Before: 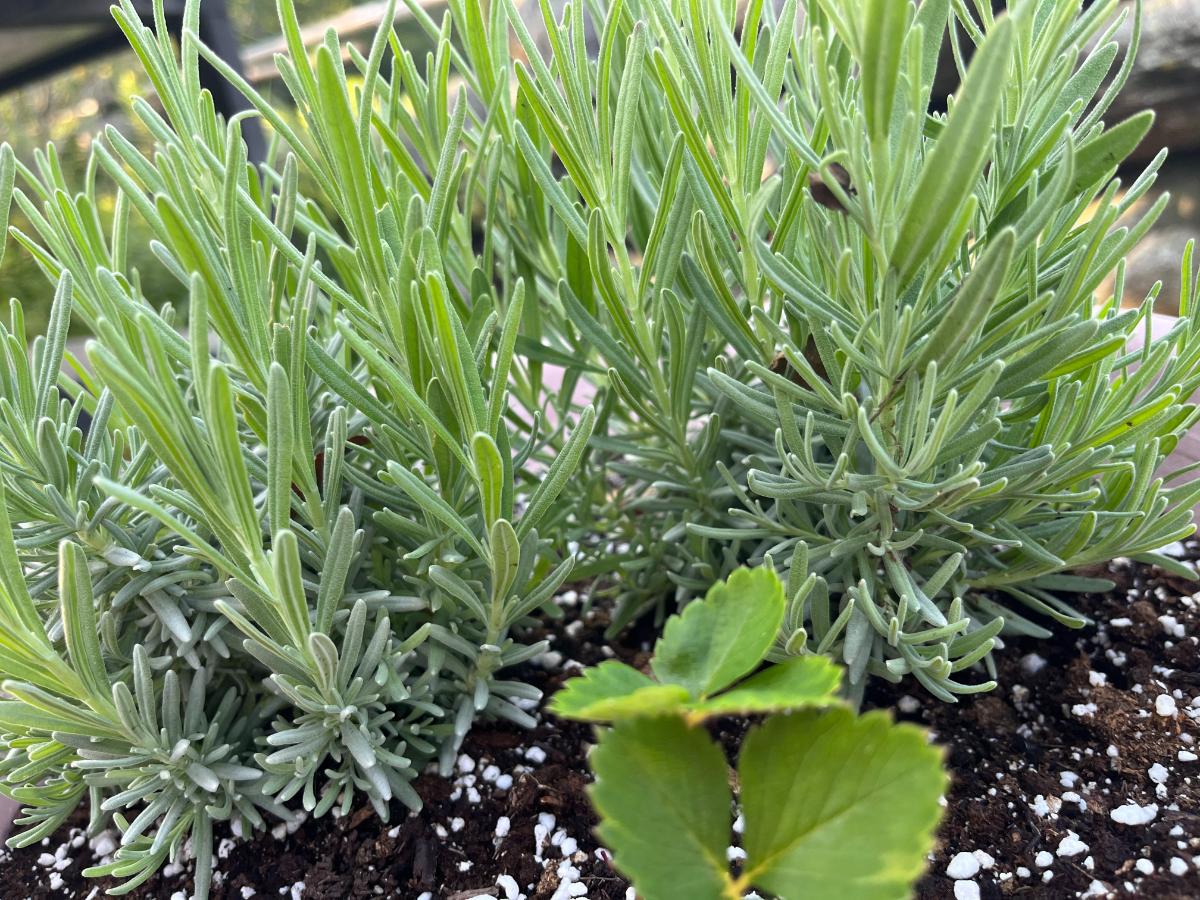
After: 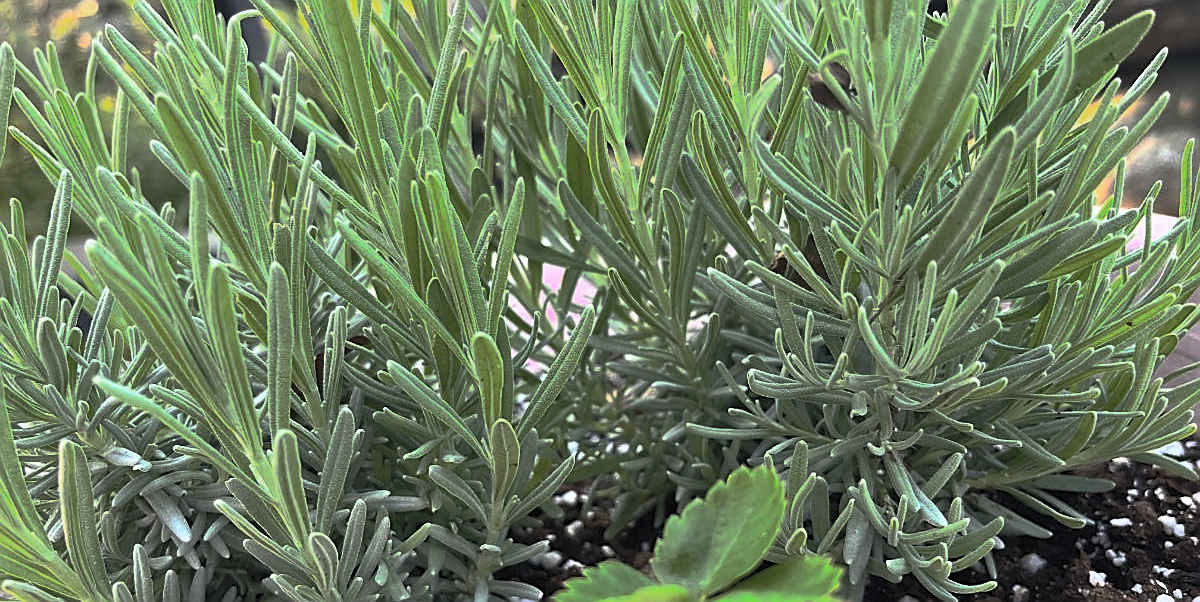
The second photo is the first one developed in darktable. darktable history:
crop: top 11.132%, bottom 21.948%
contrast brightness saturation: contrast 0.436, brightness 0.552, saturation -0.191
sharpen: radius 1.387, amount 1.242, threshold 0.758
base curve: curves: ch0 [(0, 0) (0.564, 0.291) (0.802, 0.731) (1, 1)], preserve colors none
color zones: curves: ch0 [(0, 0.425) (0.143, 0.422) (0.286, 0.42) (0.429, 0.419) (0.571, 0.419) (0.714, 0.42) (0.857, 0.422) (1, 0.425)]
